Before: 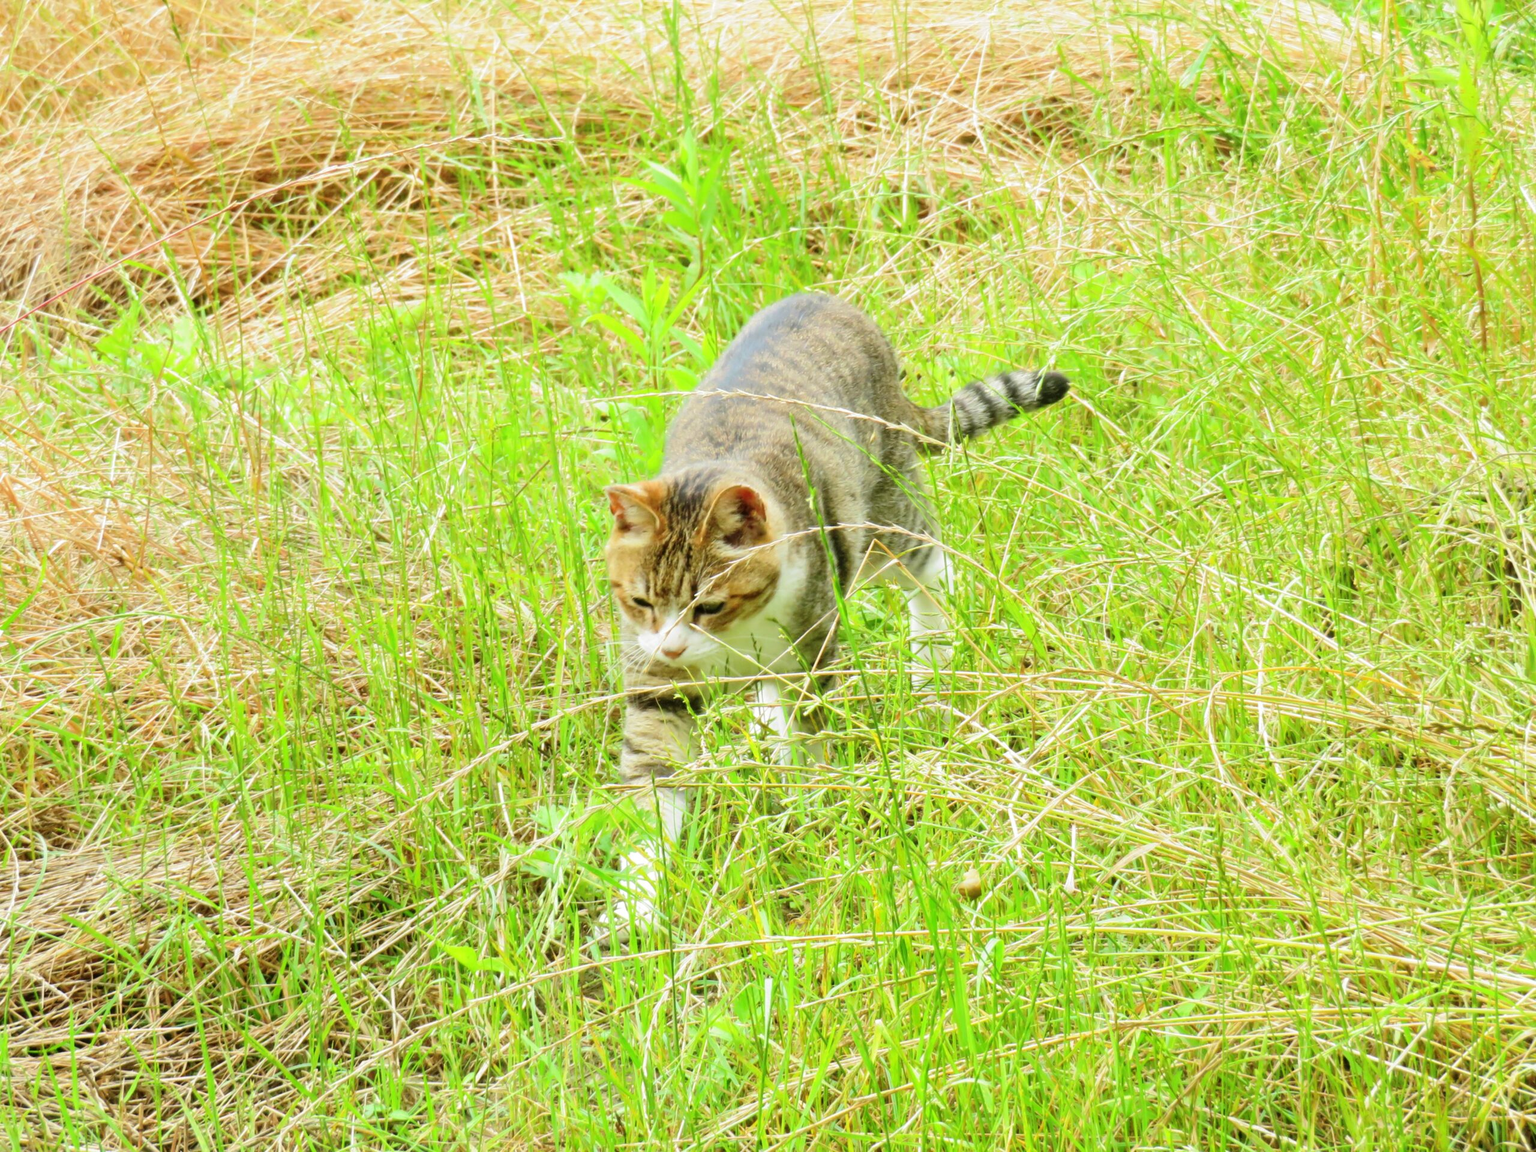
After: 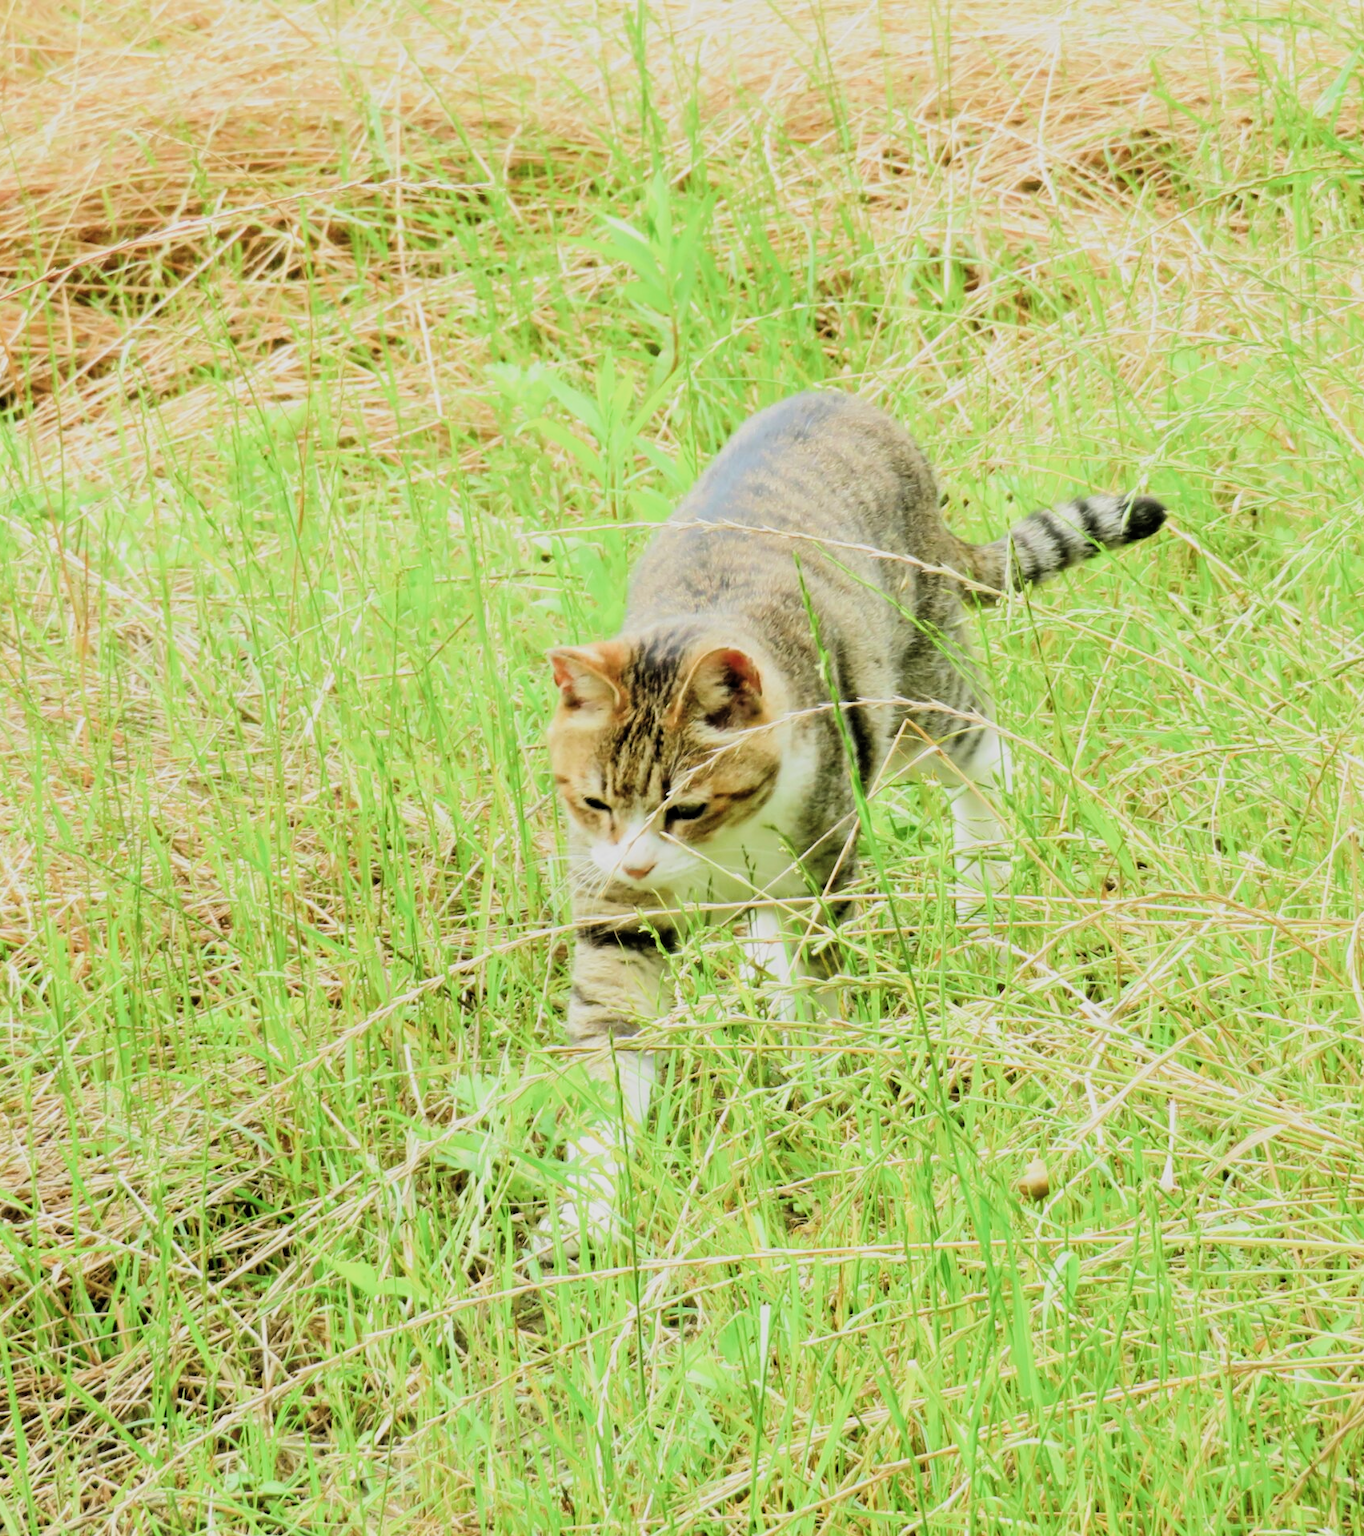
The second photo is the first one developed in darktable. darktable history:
filmic rgb: black relative exposure -7.5 EV, white relative exposure 4.99 EV, hardness 3.34, contrast 1.296, color science v4 (2020)
crop and rotate: left 12.727%, right 20.661%
